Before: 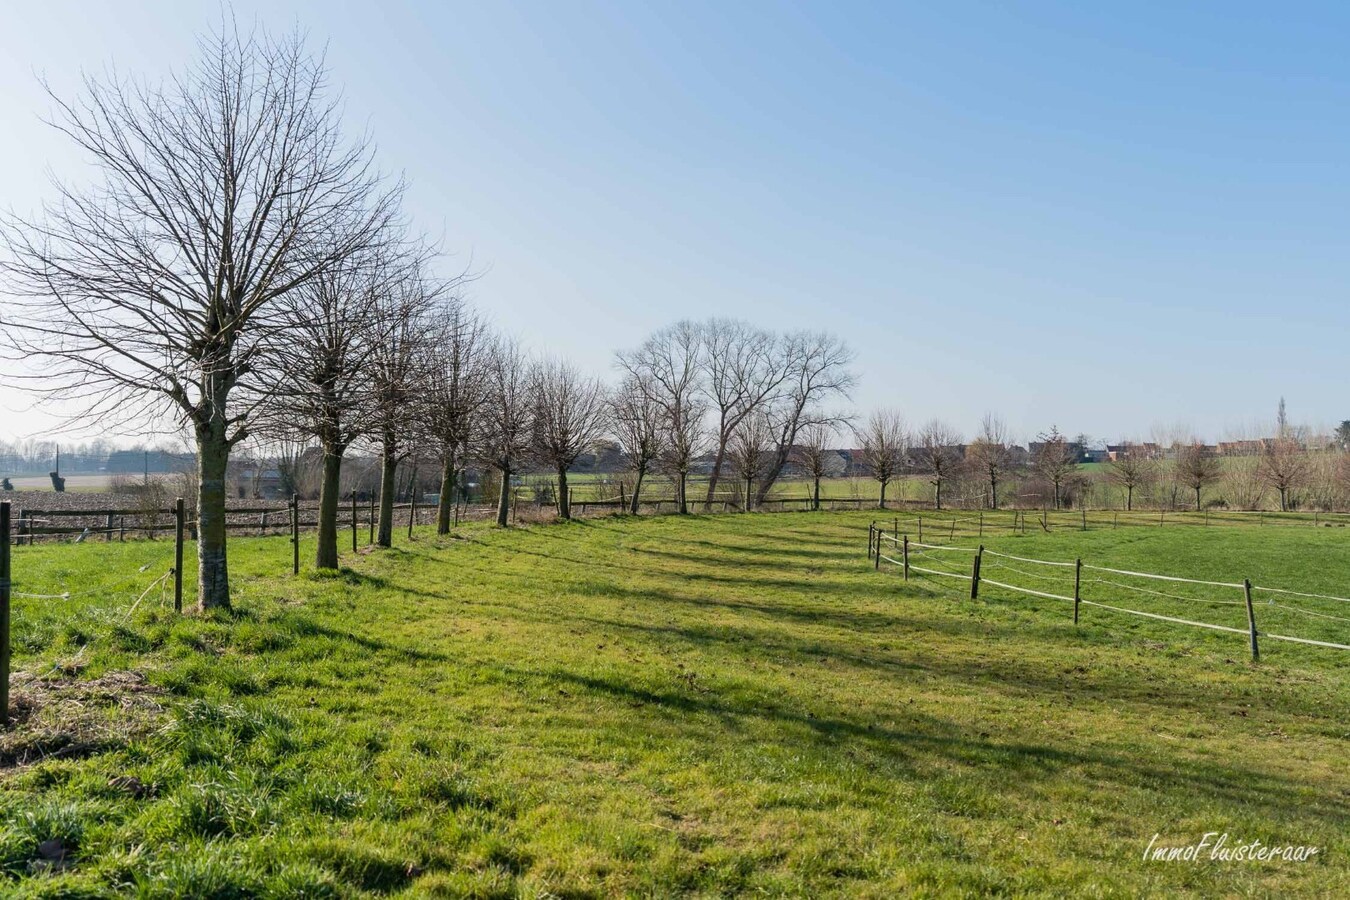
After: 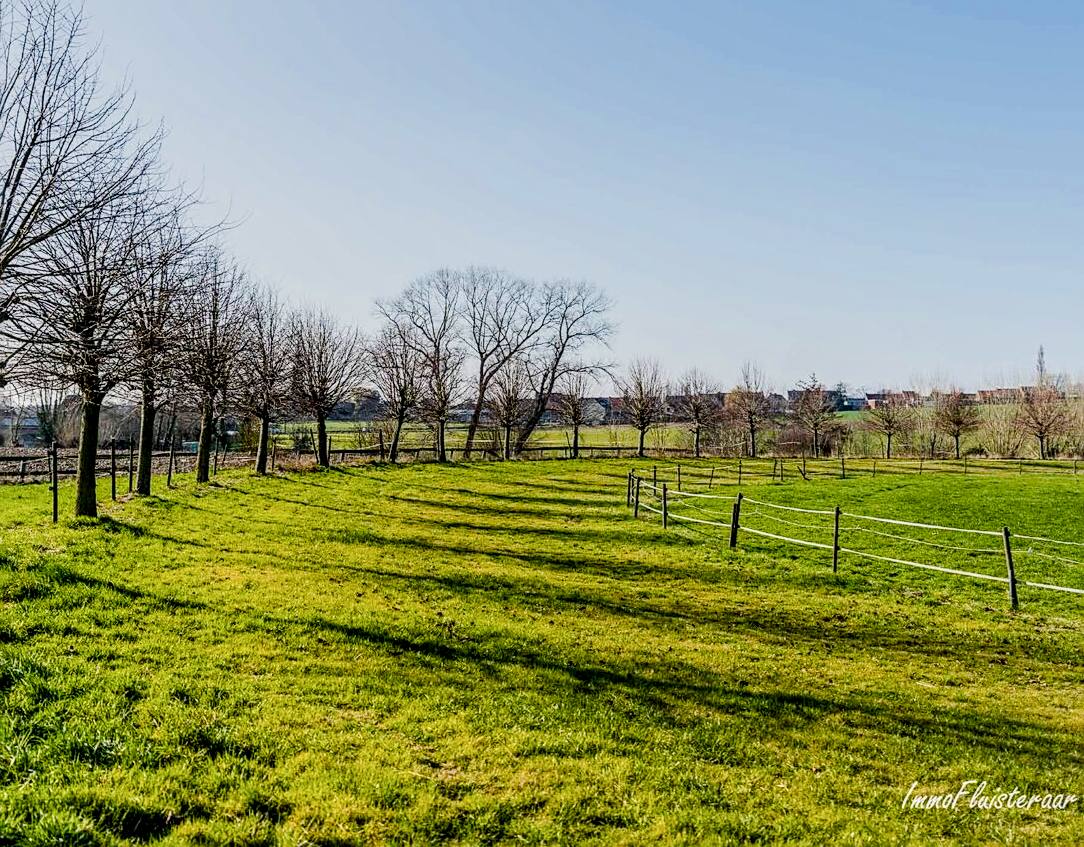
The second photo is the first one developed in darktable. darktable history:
tone equalizer: on, module defaults
filmic rgb: black relative exposure -7.65 EV, white relative exposure 4.56 EV, hardness 3.61, contrast in shadows safe
local contrast: detail 144%
tone curve: curves: ch0 [(0, 0.013) (0.036, 0.035) (0.274, 0.288) (0.504, 0.536) (0.844, 0.84) (1, 0.97)]; ch1 [(0, 0) (0.389, 0.403) (0.462, 0.48) (0.499, 0.5) (0.522, 0.534) (0.567, 0.588) (0.626, 0.645) (0.749, 0.781) (1, 1)]; ch2 [(0, 0) (0.457, 0.486) (0.5, 0.501) (0.533, 0.539) (0.599, 0.6) (0.704, 0.732) (1, 1)], preserve colors none
color balance rgb: linear chroma grading › global chroma 14.813%, perceptual saturation grading › global saturation 26.517%, perceptual saturation grading › highlights -28.593%, perceptual saturation grading › mid-tones 15.882%, perceptual saturation grading › shadows 33.636%, perceptual brilliance grading › highlights 15.371%, perceptual brilliance grading › mid-tones 6.466%, perceptual brilliance grading › shadows -15.587%
sharpen: on, module defaults
crop and rotate: left 17.91%, top 5.814%, right 1.731%
